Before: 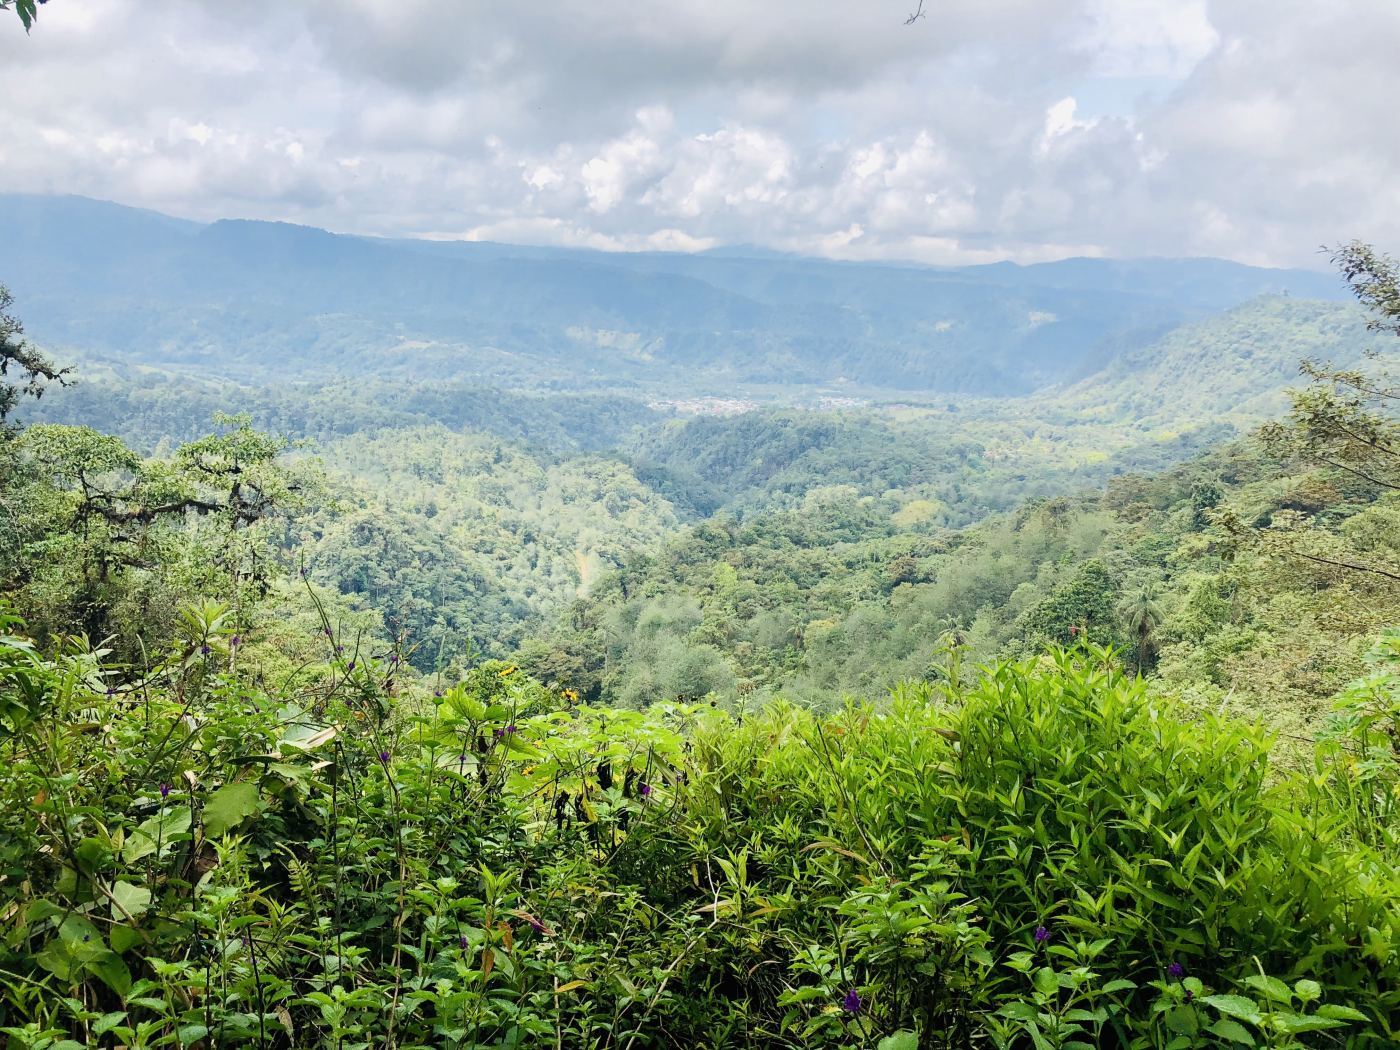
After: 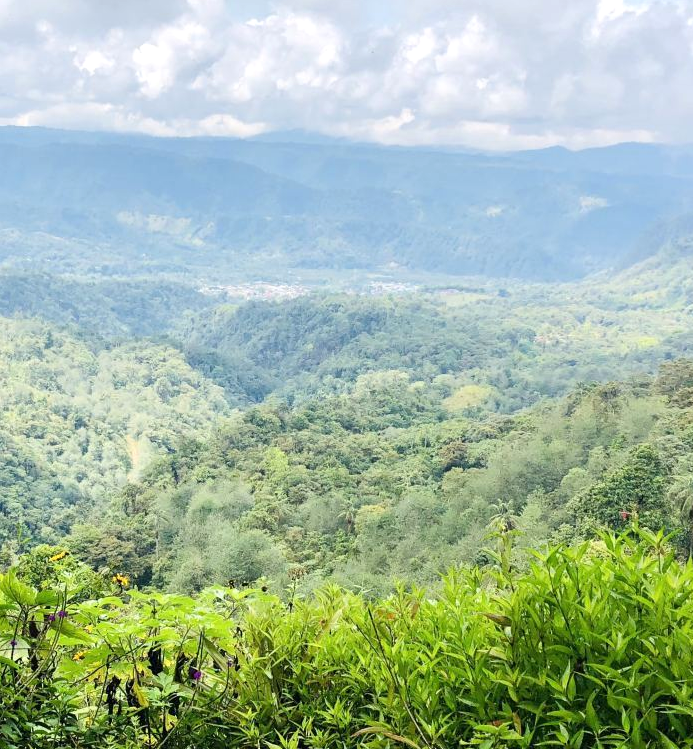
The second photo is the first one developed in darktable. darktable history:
crop: left 32.075%, top 10.976%, right 18.355%, bottom 17.596%
exposure: exposure 0.217 EV, compensate highlight preservation false
